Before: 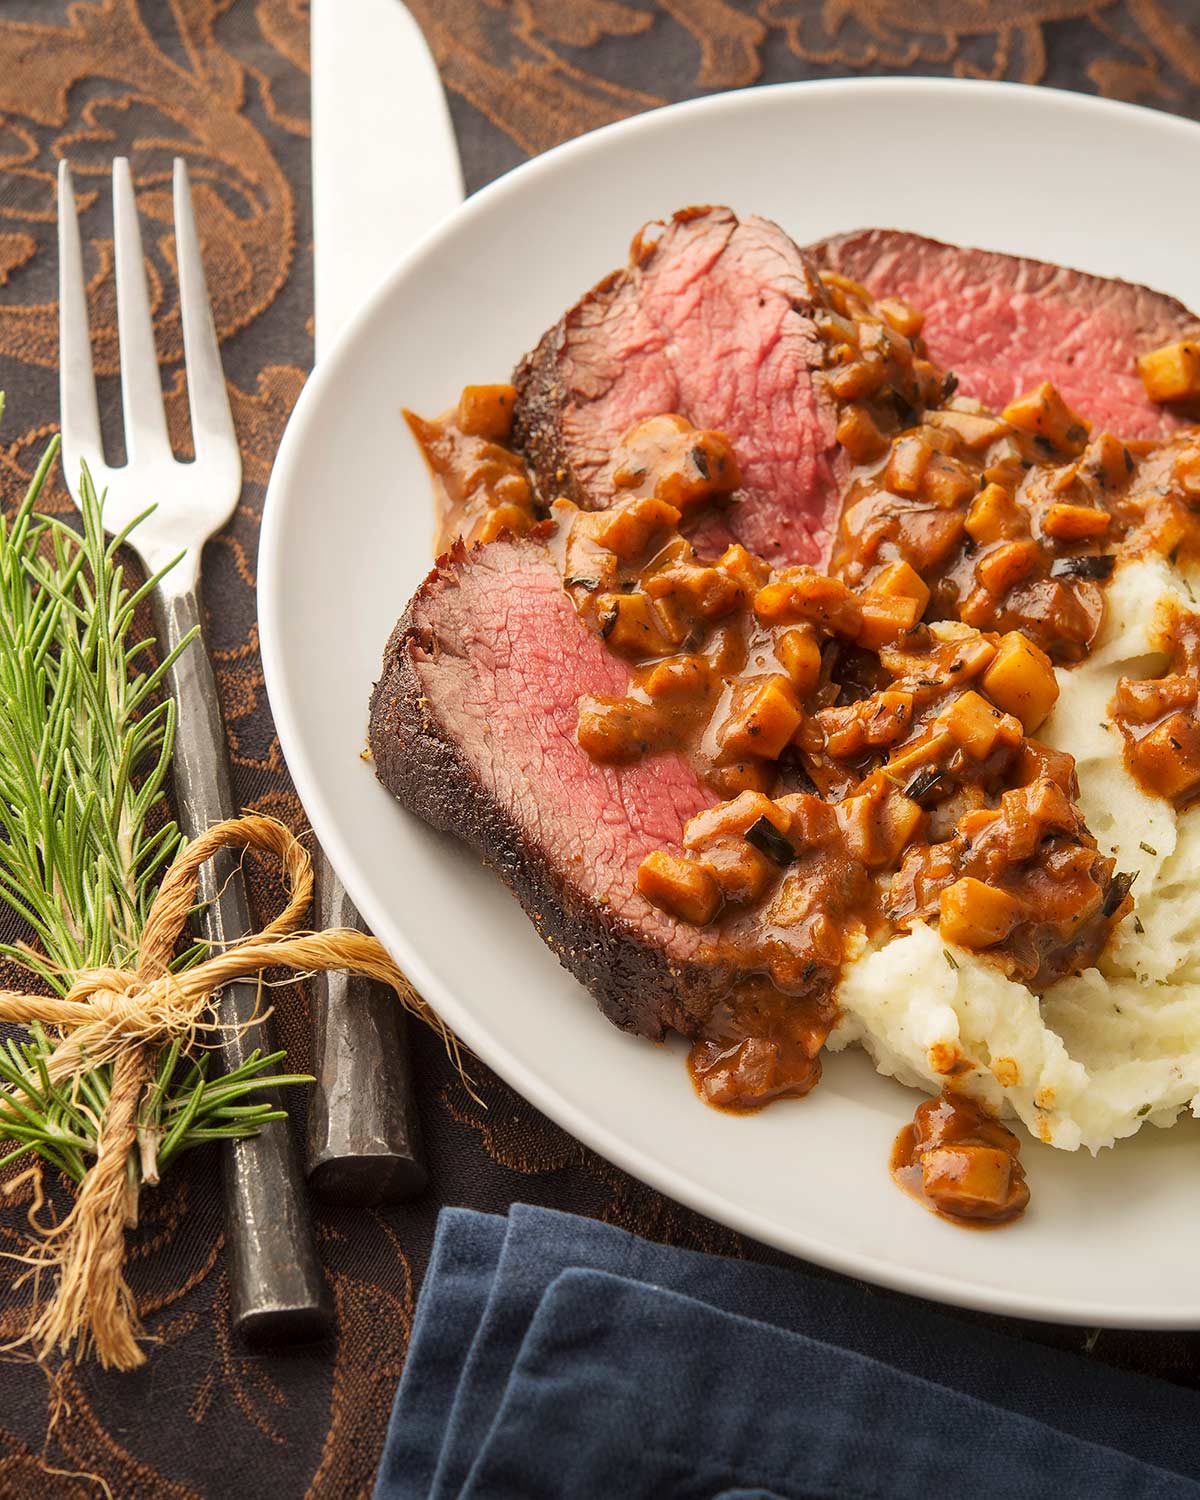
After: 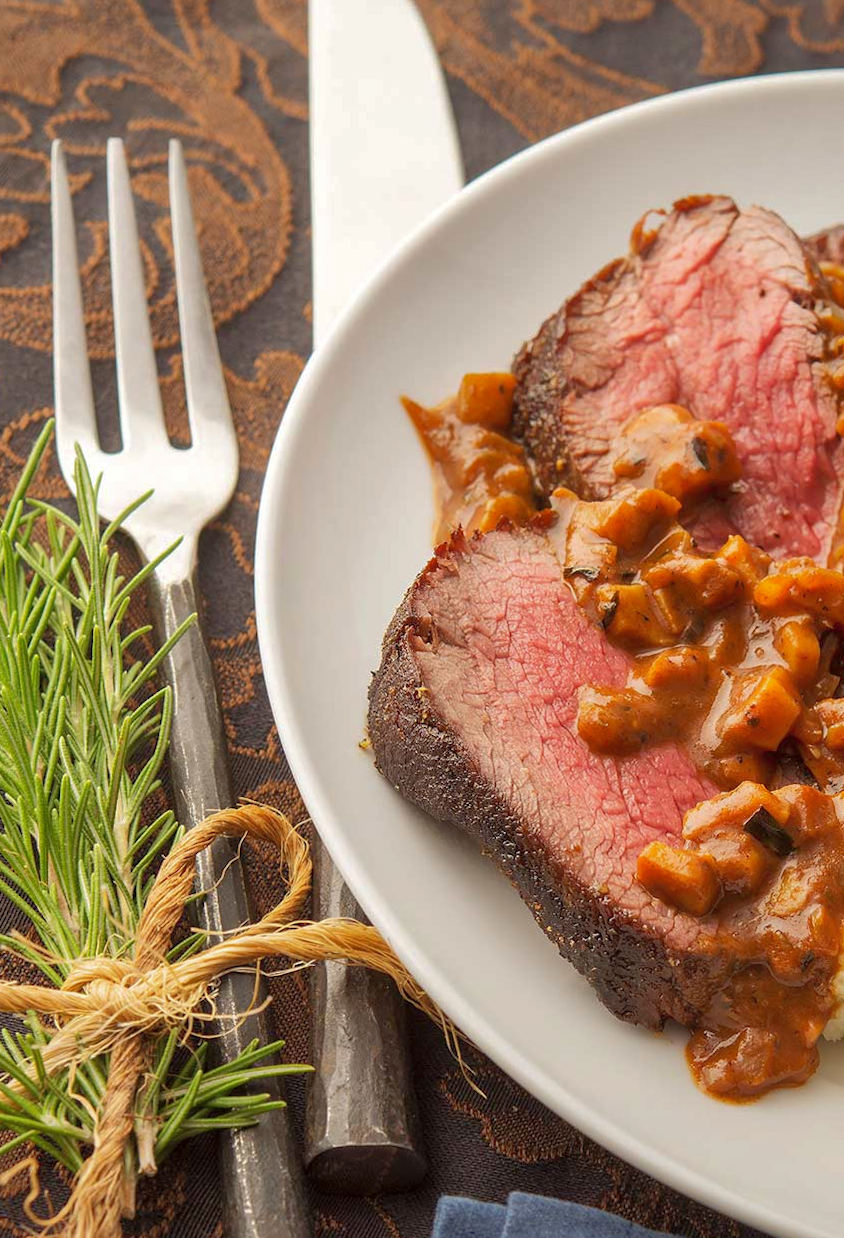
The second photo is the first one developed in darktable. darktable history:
crop: right 28.885%, bottom 16.626%
rotate and perspective: rotation 0.174°, lens shift (vertical) 0.013, lens shift (horizontal) 0.019, shear 0.001, automatic cropping original format, crop left 0.007, crop right 0.991, crop top 0.016, crop bottom 0.997
shadows and highlights: on, module defaults
